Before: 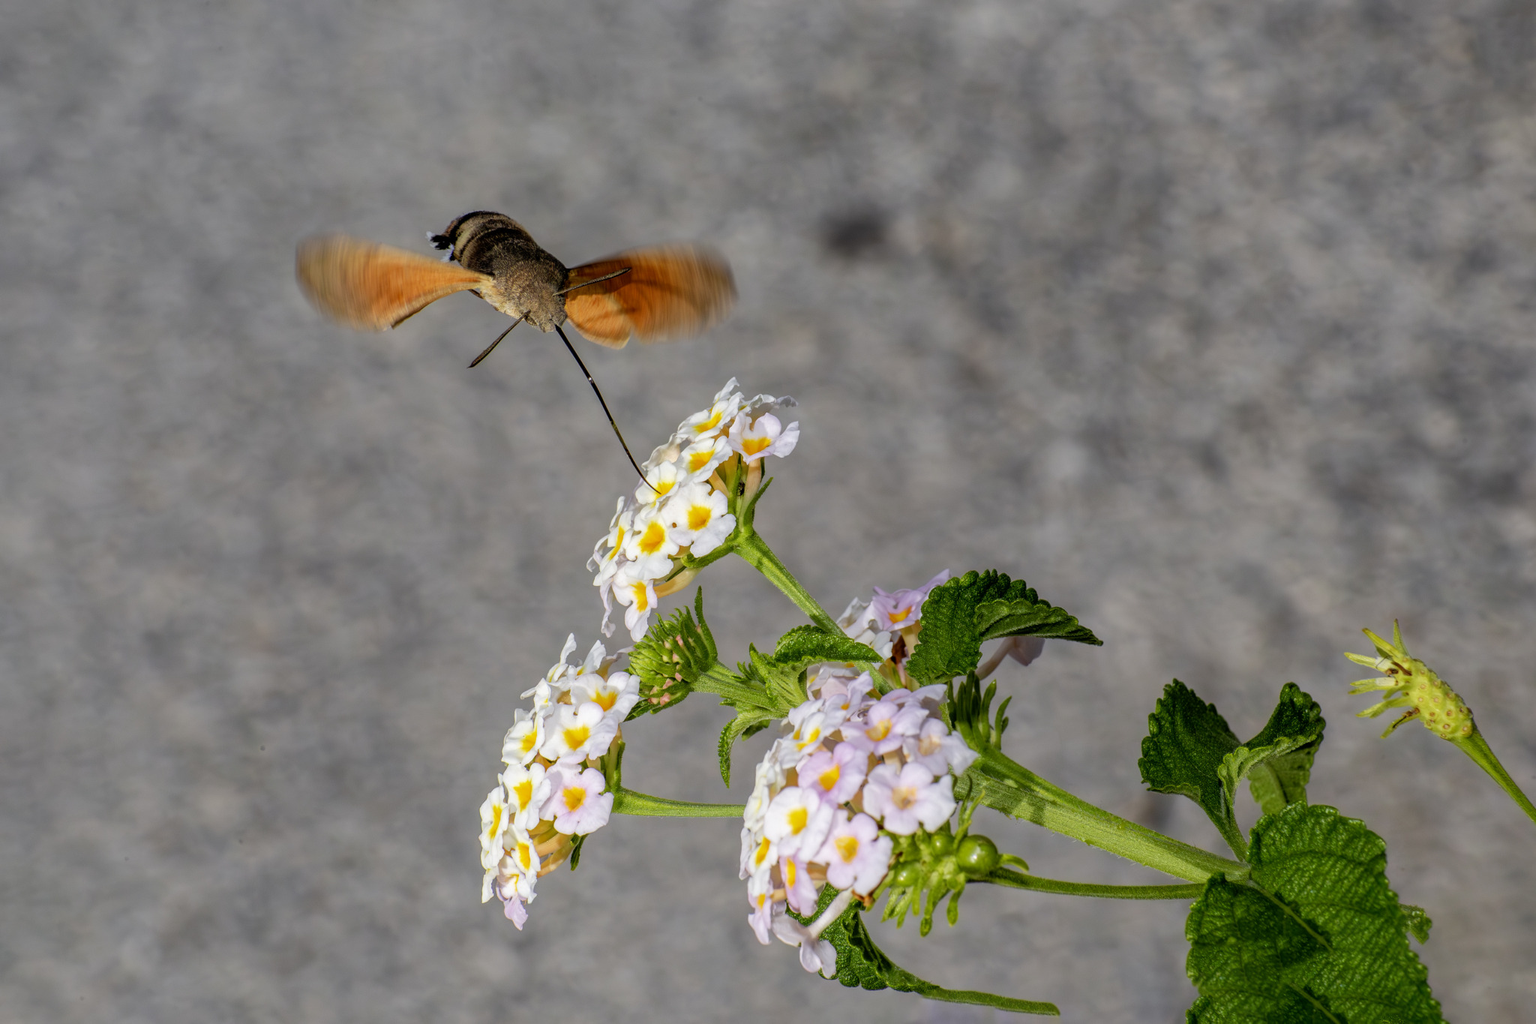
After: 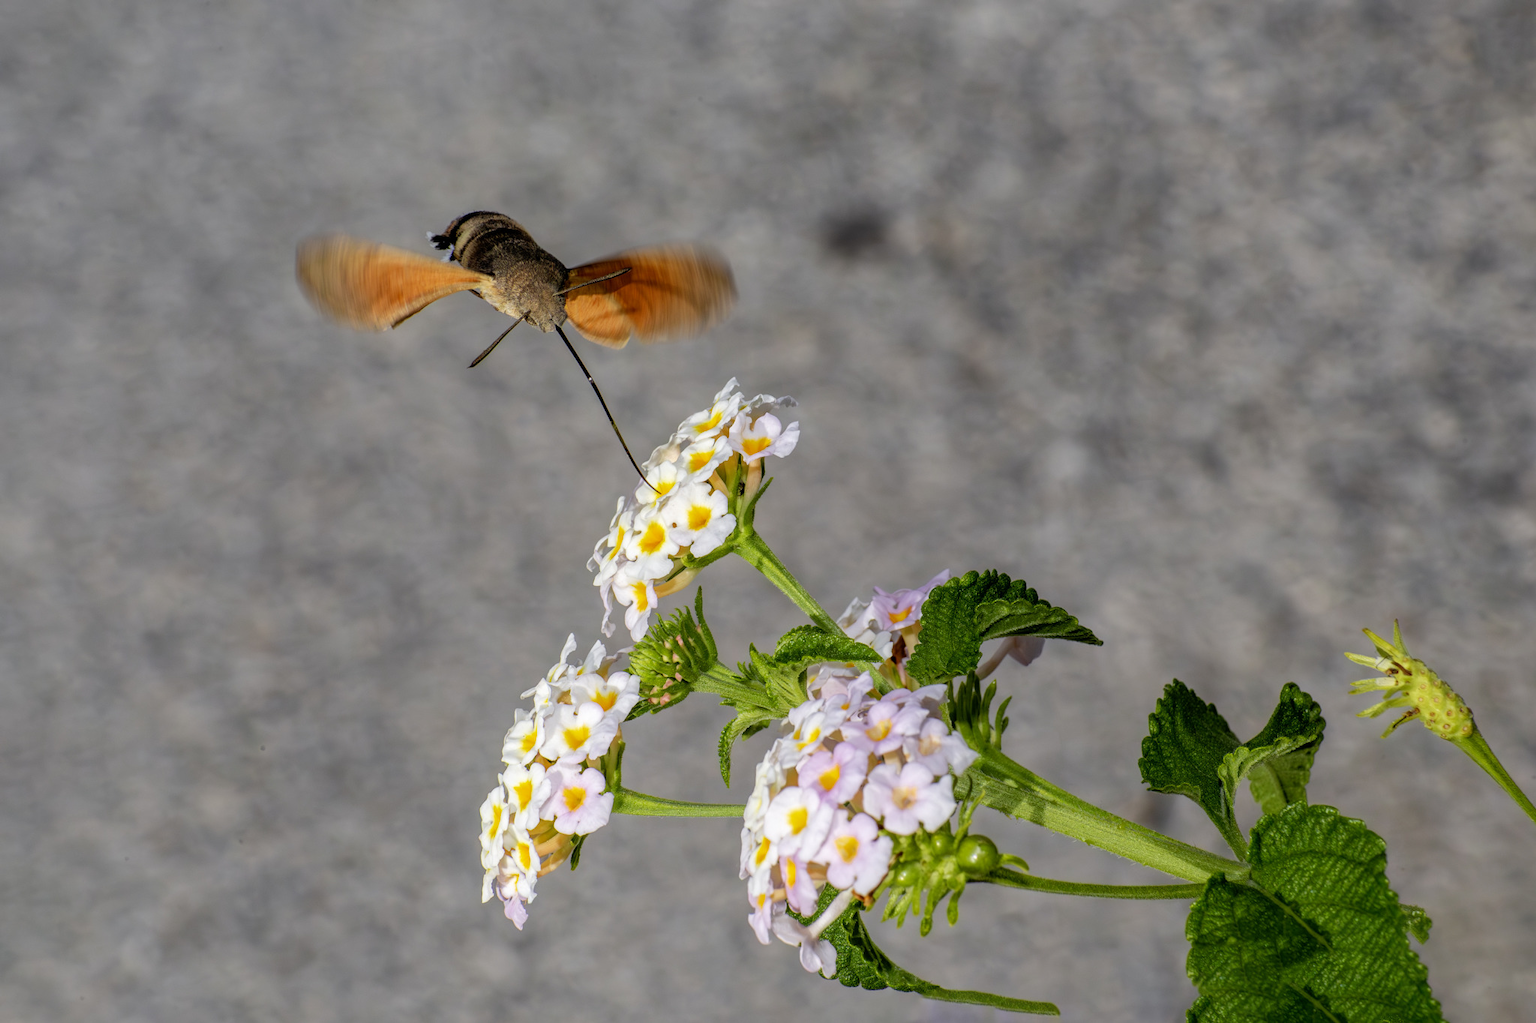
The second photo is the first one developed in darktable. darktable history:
levels: levels [0, 0.492, 0.984]
white balance: emerald 1
